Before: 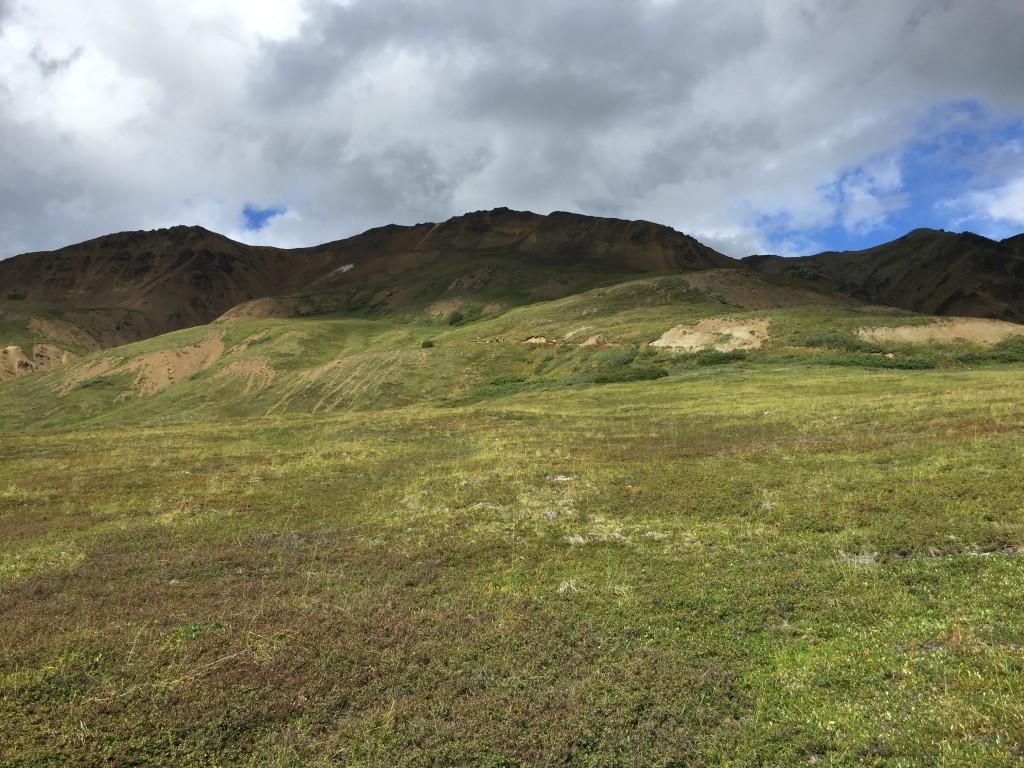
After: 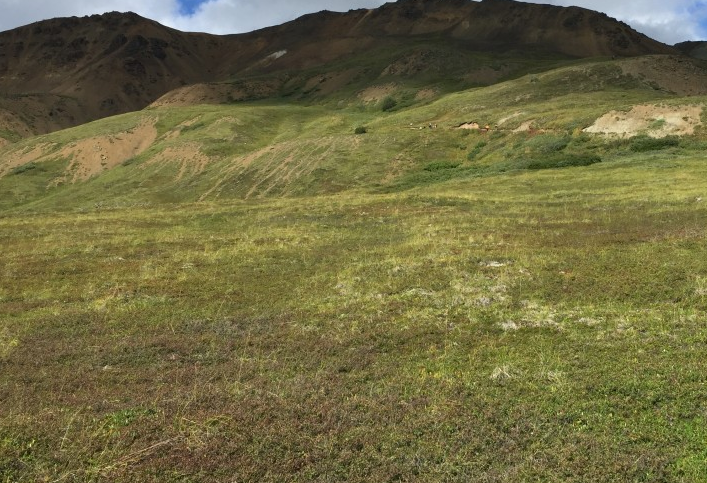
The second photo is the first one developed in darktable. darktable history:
crop: left 6.59%, top 27.948%, right 24.304%, bottom 9.054%
